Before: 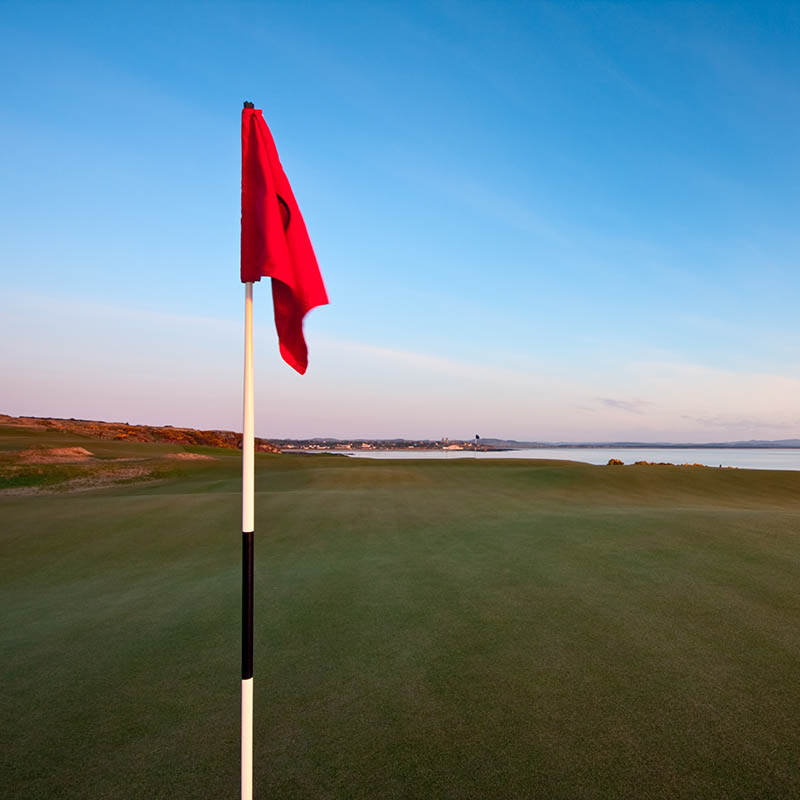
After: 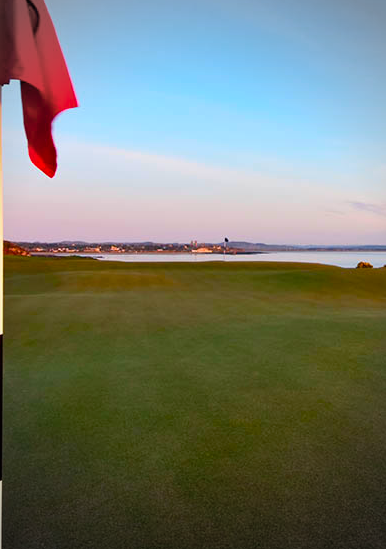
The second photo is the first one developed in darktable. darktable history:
crop: left 31.379%, top 24.658%, right 20.326%, bottom 6.628%
vignetting: fall-off start 67.15%, brightness -0.442, saturation -0.691, width/height ratio 1.011, unbound false
color balance rgb: linear chroma grading › global chroma 15%, perceptual saturation grading › global saturation 30%
